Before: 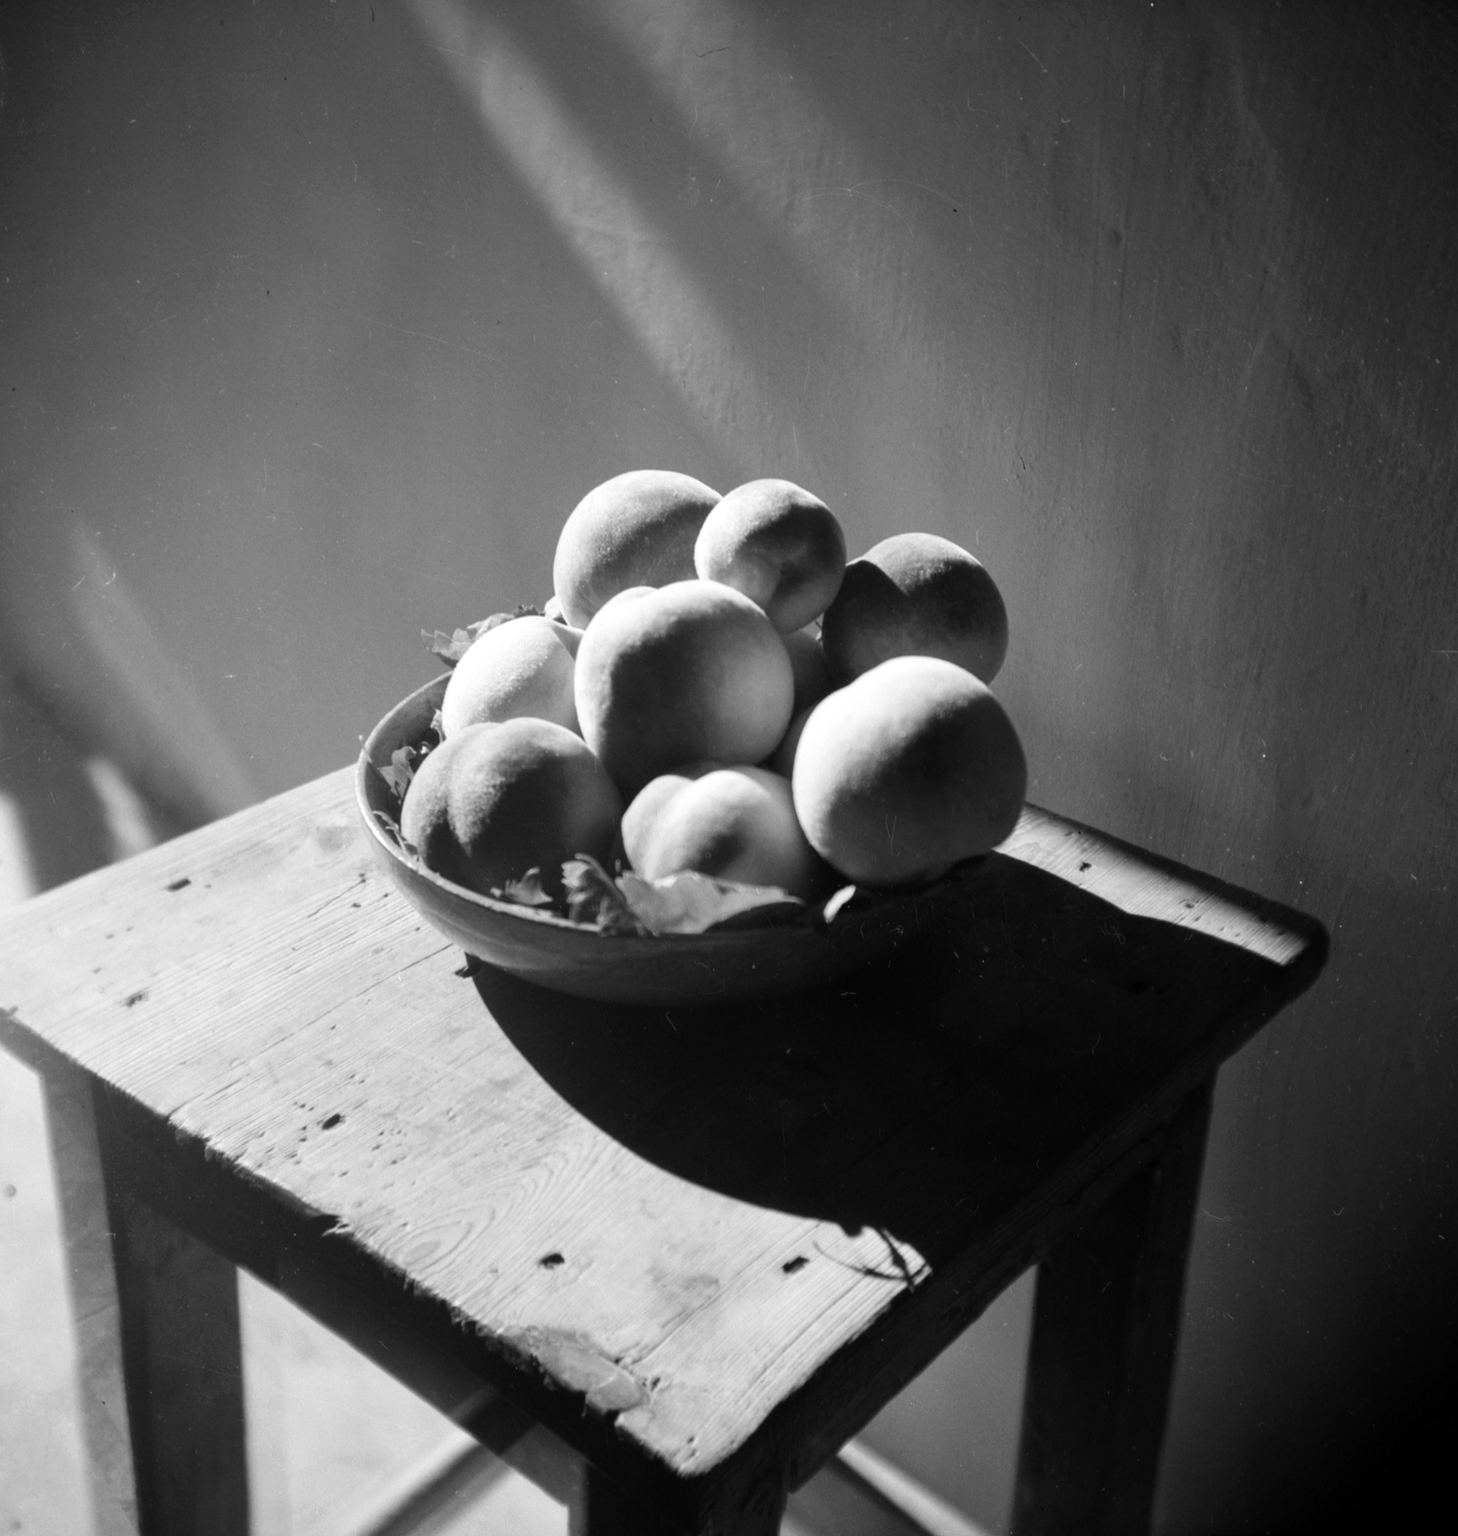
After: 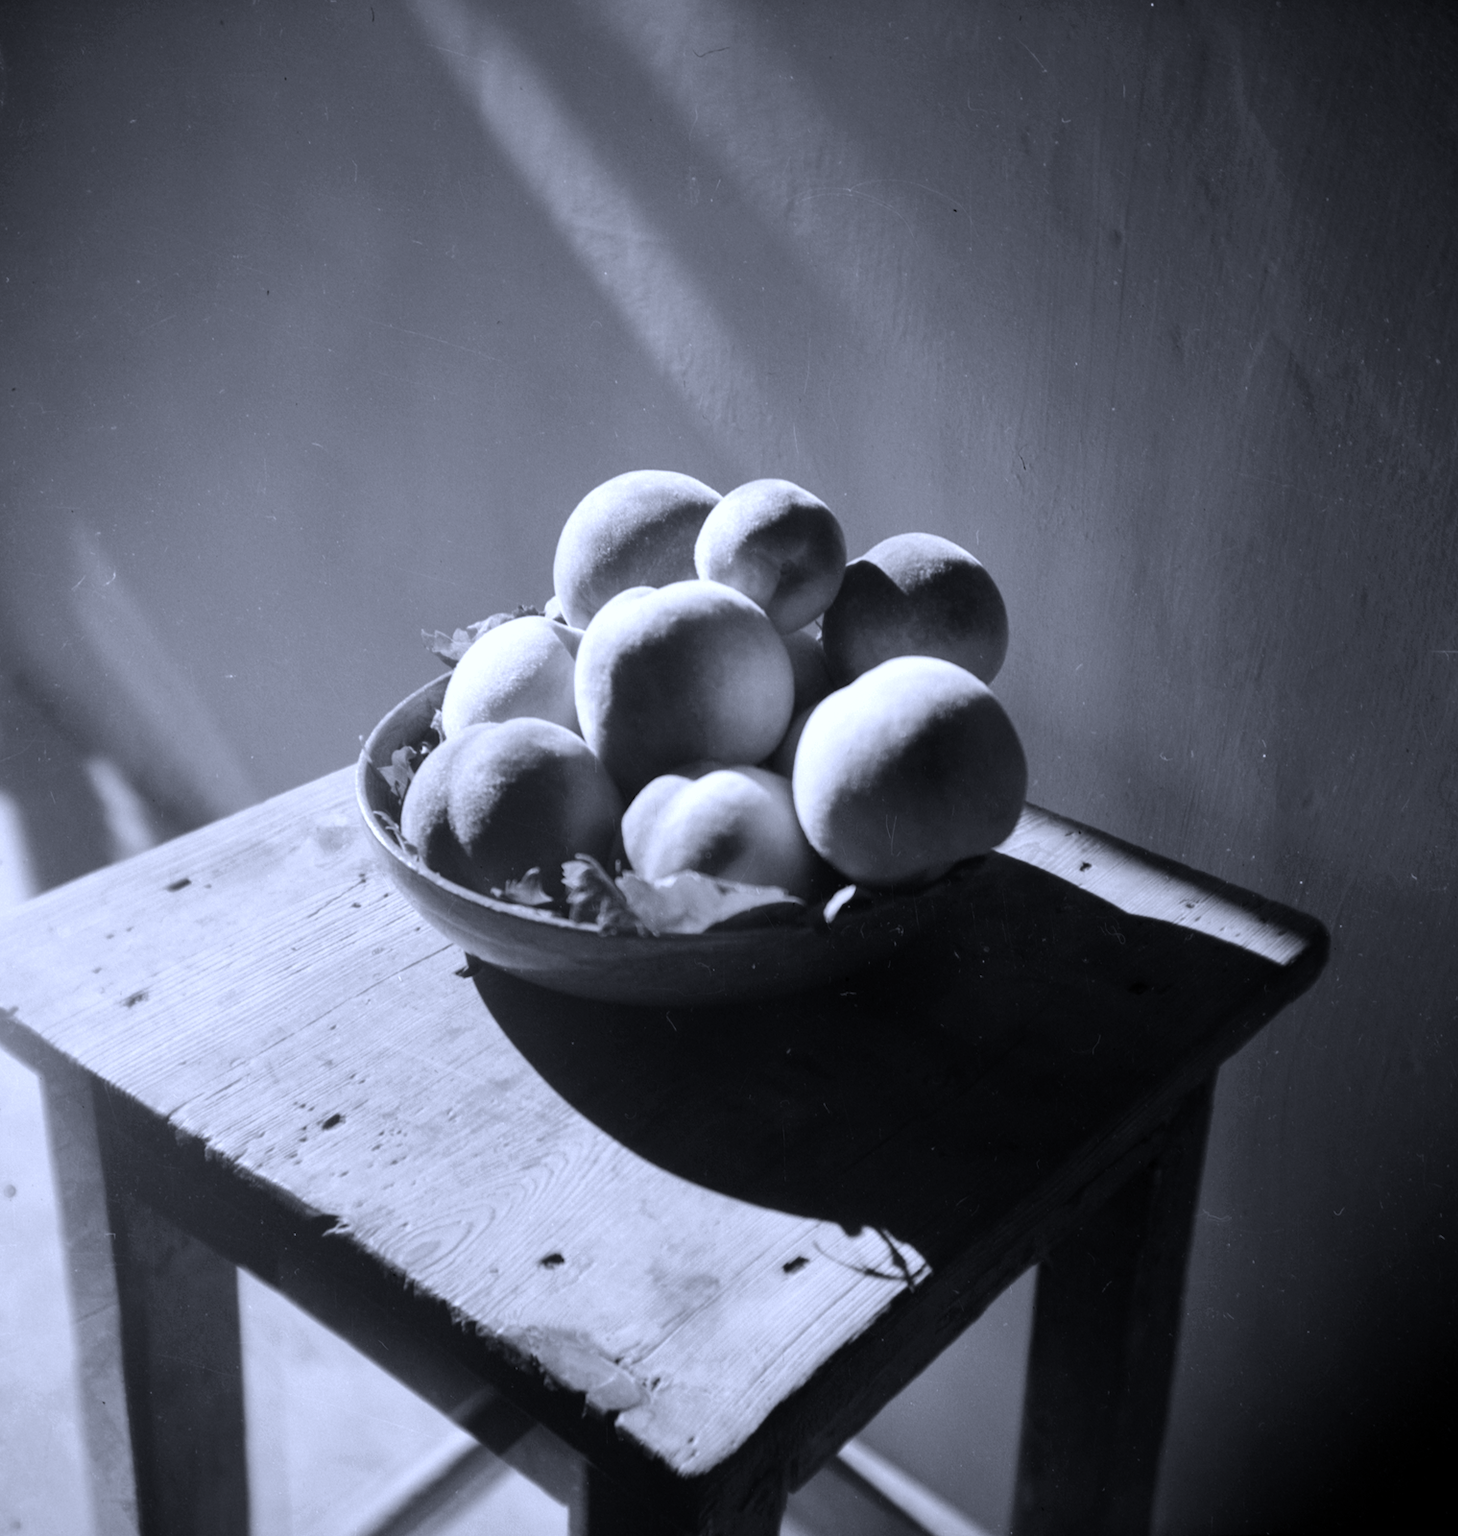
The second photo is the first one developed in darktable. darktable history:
shadows and highlights: shadows 10, white point adjustment 1, highlights -40
color calibration: illuminant as shot in camera, x 0.37, y 0.382, temperature 4313.32 K
white balance: red 1.009, blue 1.027
